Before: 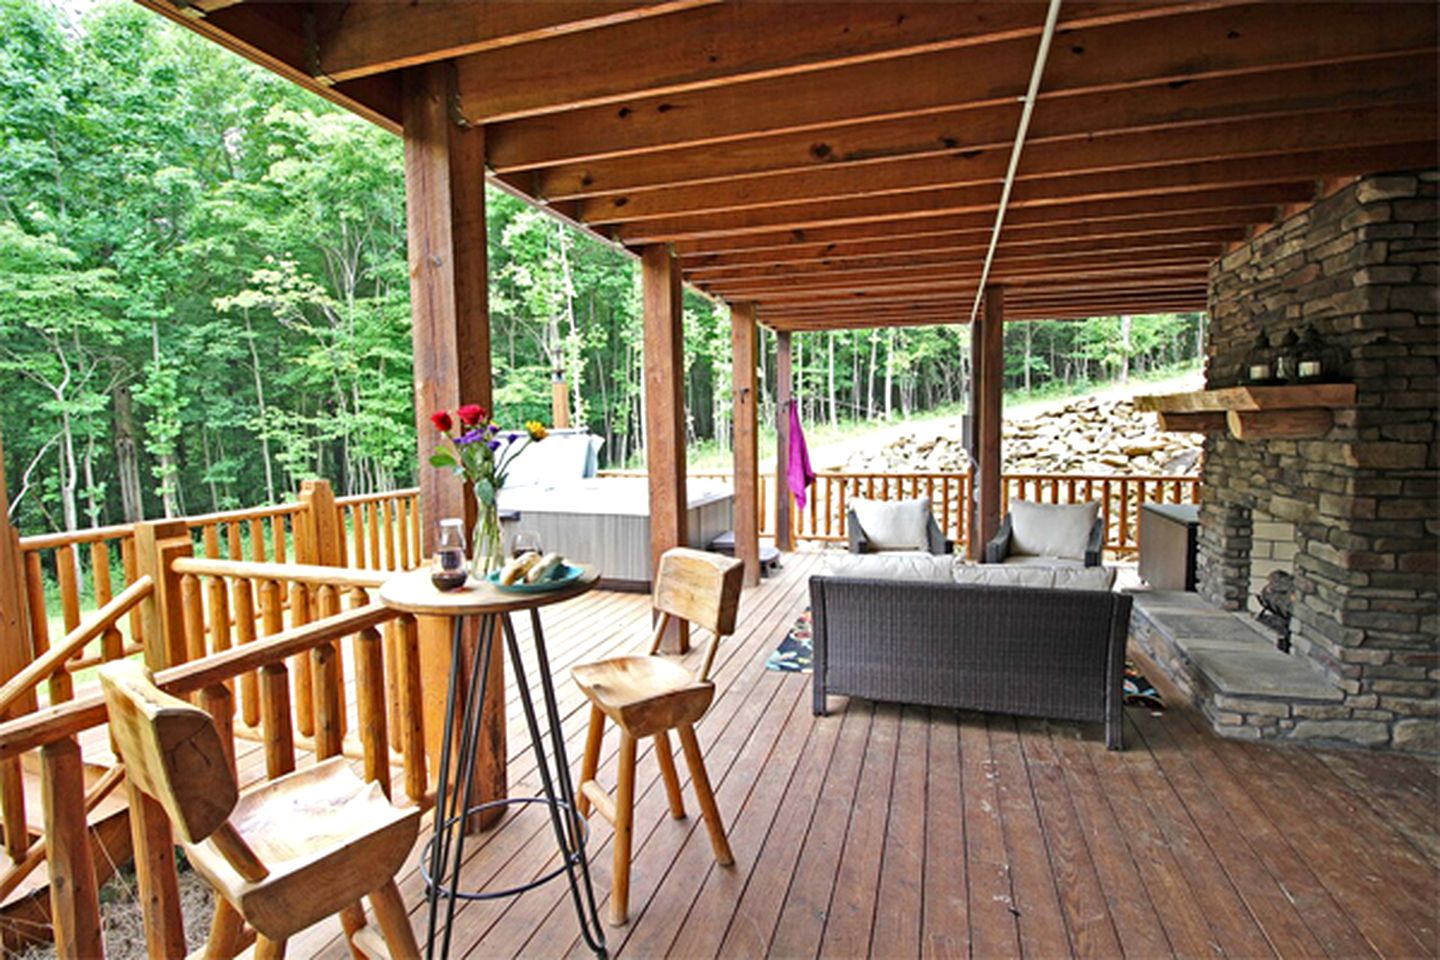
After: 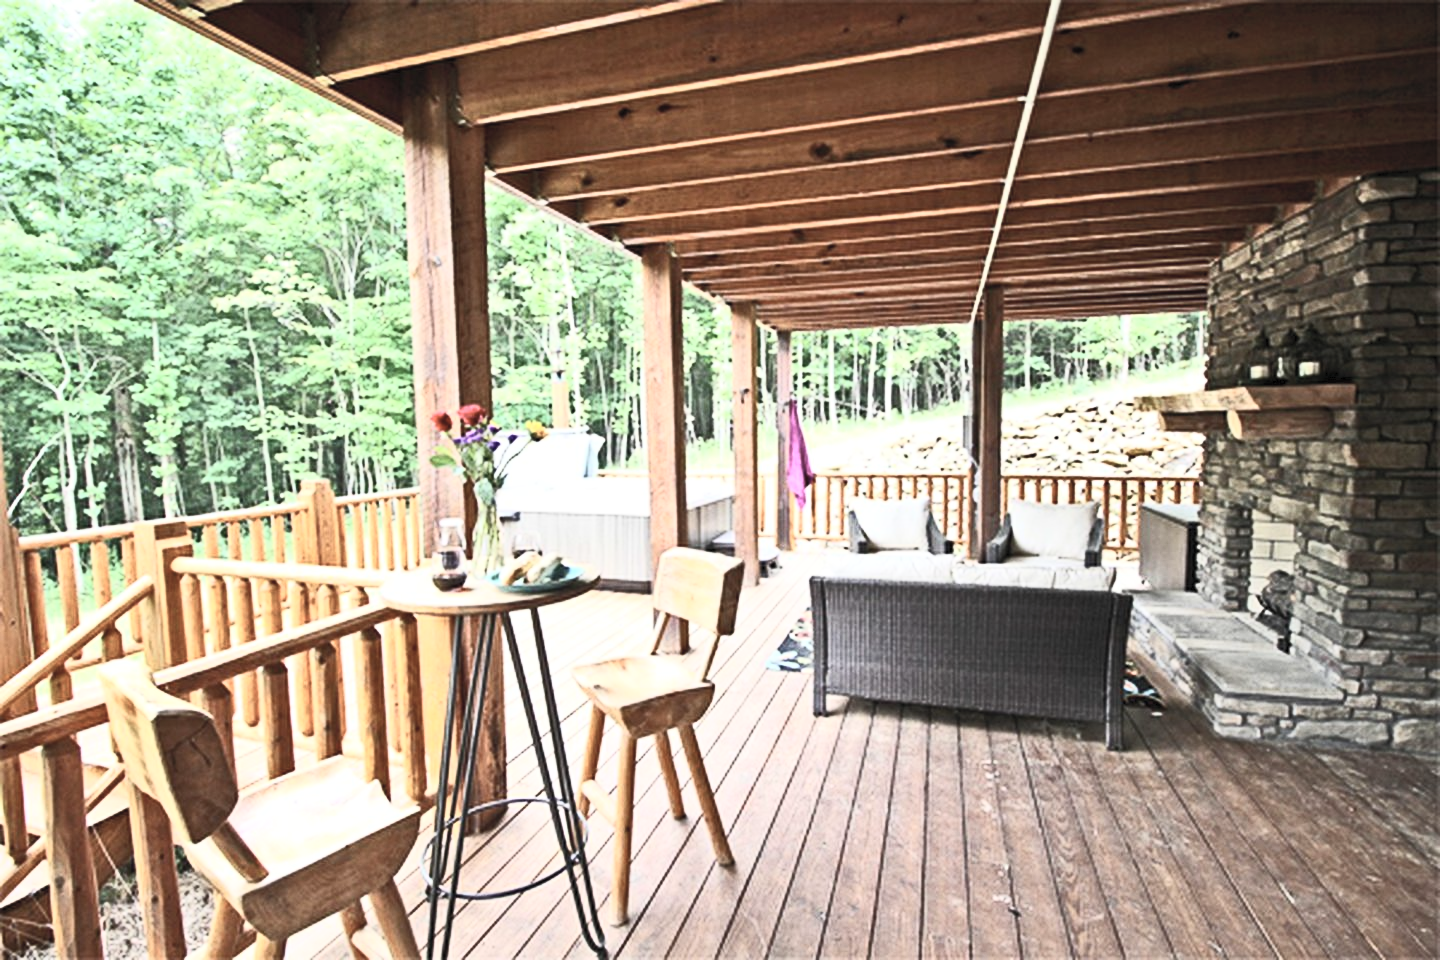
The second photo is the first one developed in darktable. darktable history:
contrast brightness saturation: contrast 0.553, brightness 0.573, saturation -0.326
